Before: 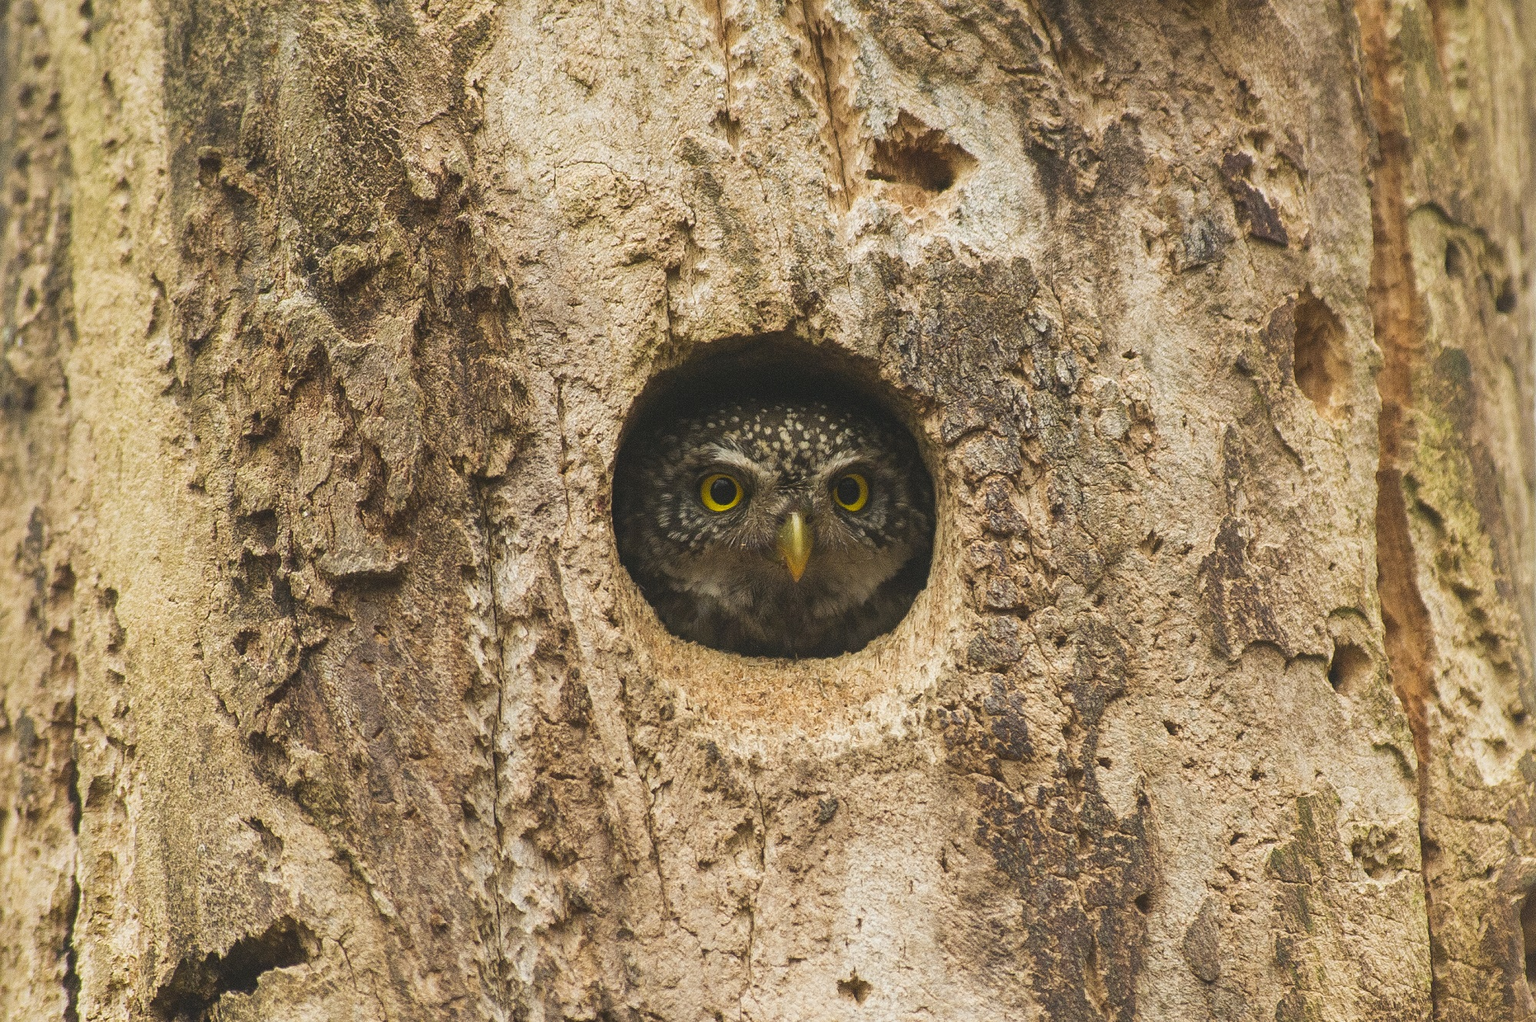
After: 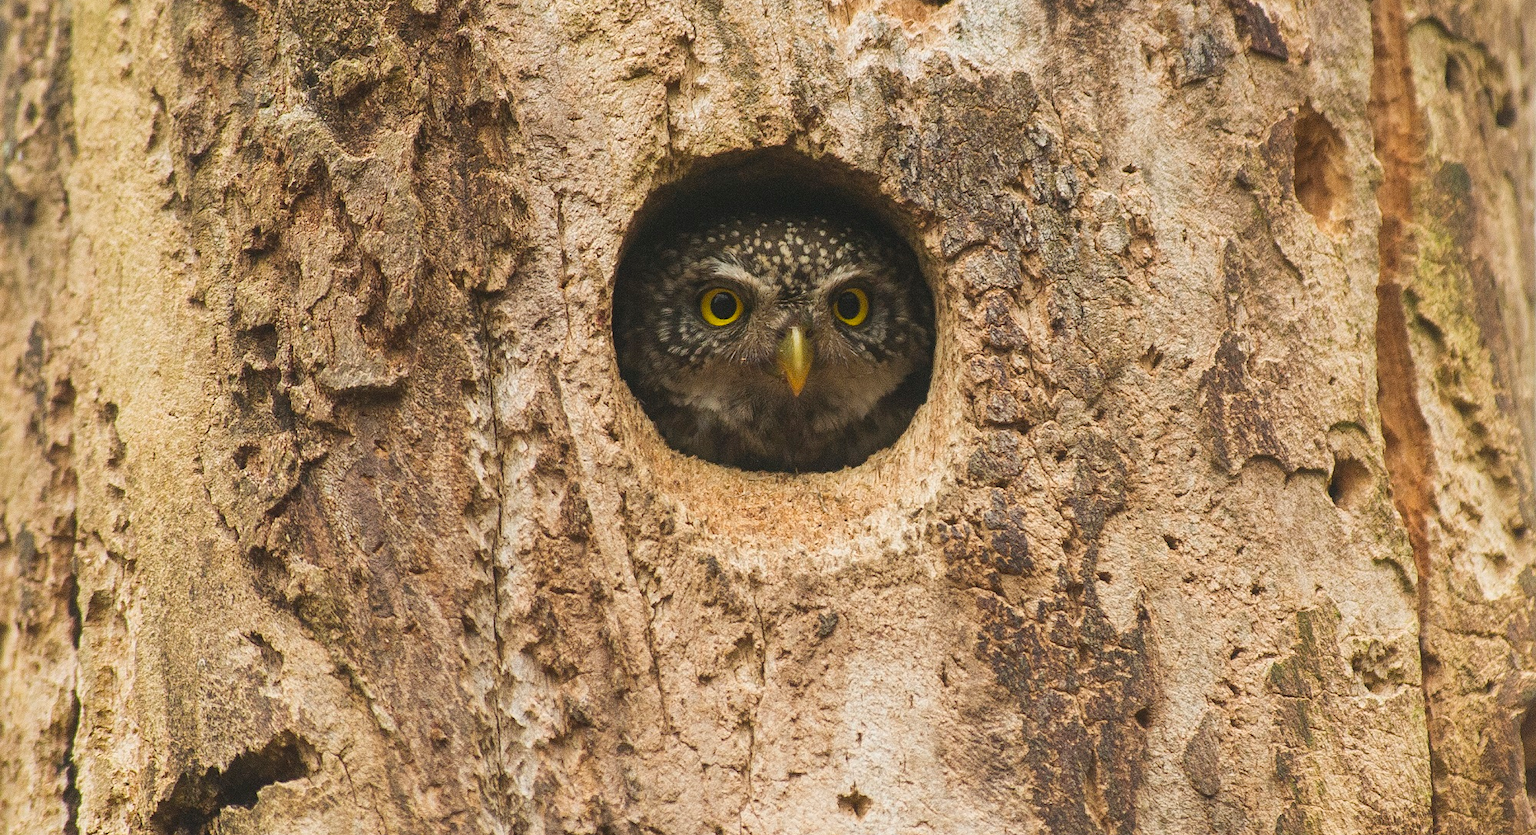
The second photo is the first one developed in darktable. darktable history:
crop and rotate: top 18.213%
